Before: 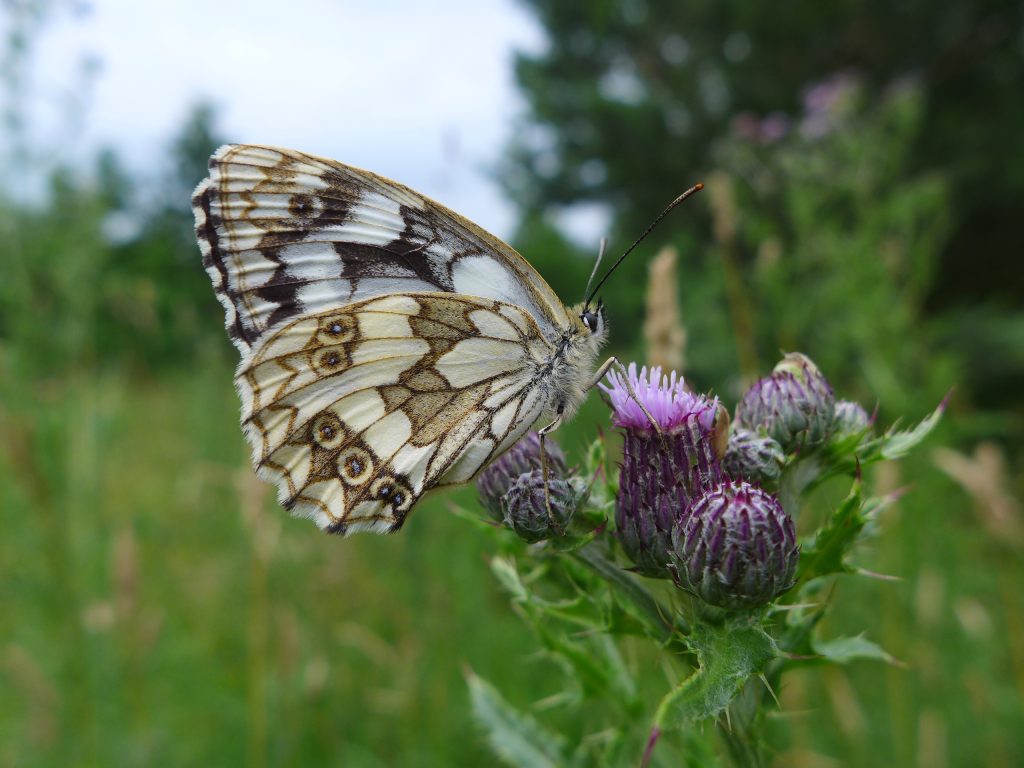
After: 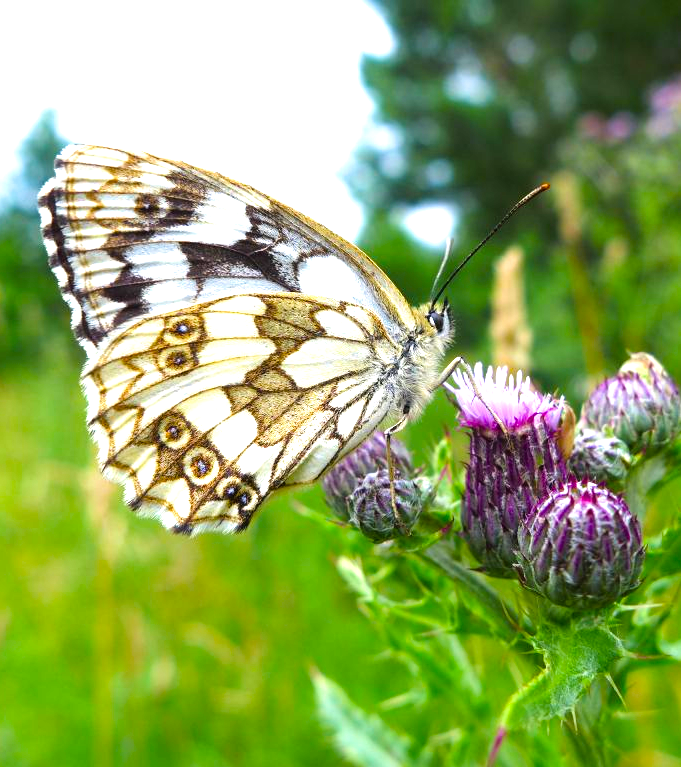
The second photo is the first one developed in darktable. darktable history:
tone equalizer: -8 EV -0.773 EV, -7 EV -0.692 EV, -6 EV -0.567 EV, -5 EV -0.365 EV, -3 EV 0.38 EV, -2 EV 0.6 EV, -1 EV 0.683 EV, +0 EV 0.762 EV
crop and rotate: left 15.123%, right 18.325%
velvia: strength 32.46%, mid-tones bias 0.203
exposure: black level correction 0, exposure 0.694 EV, compensate highlight preservation false
levels: levels [0, 0.498, 0.996]
